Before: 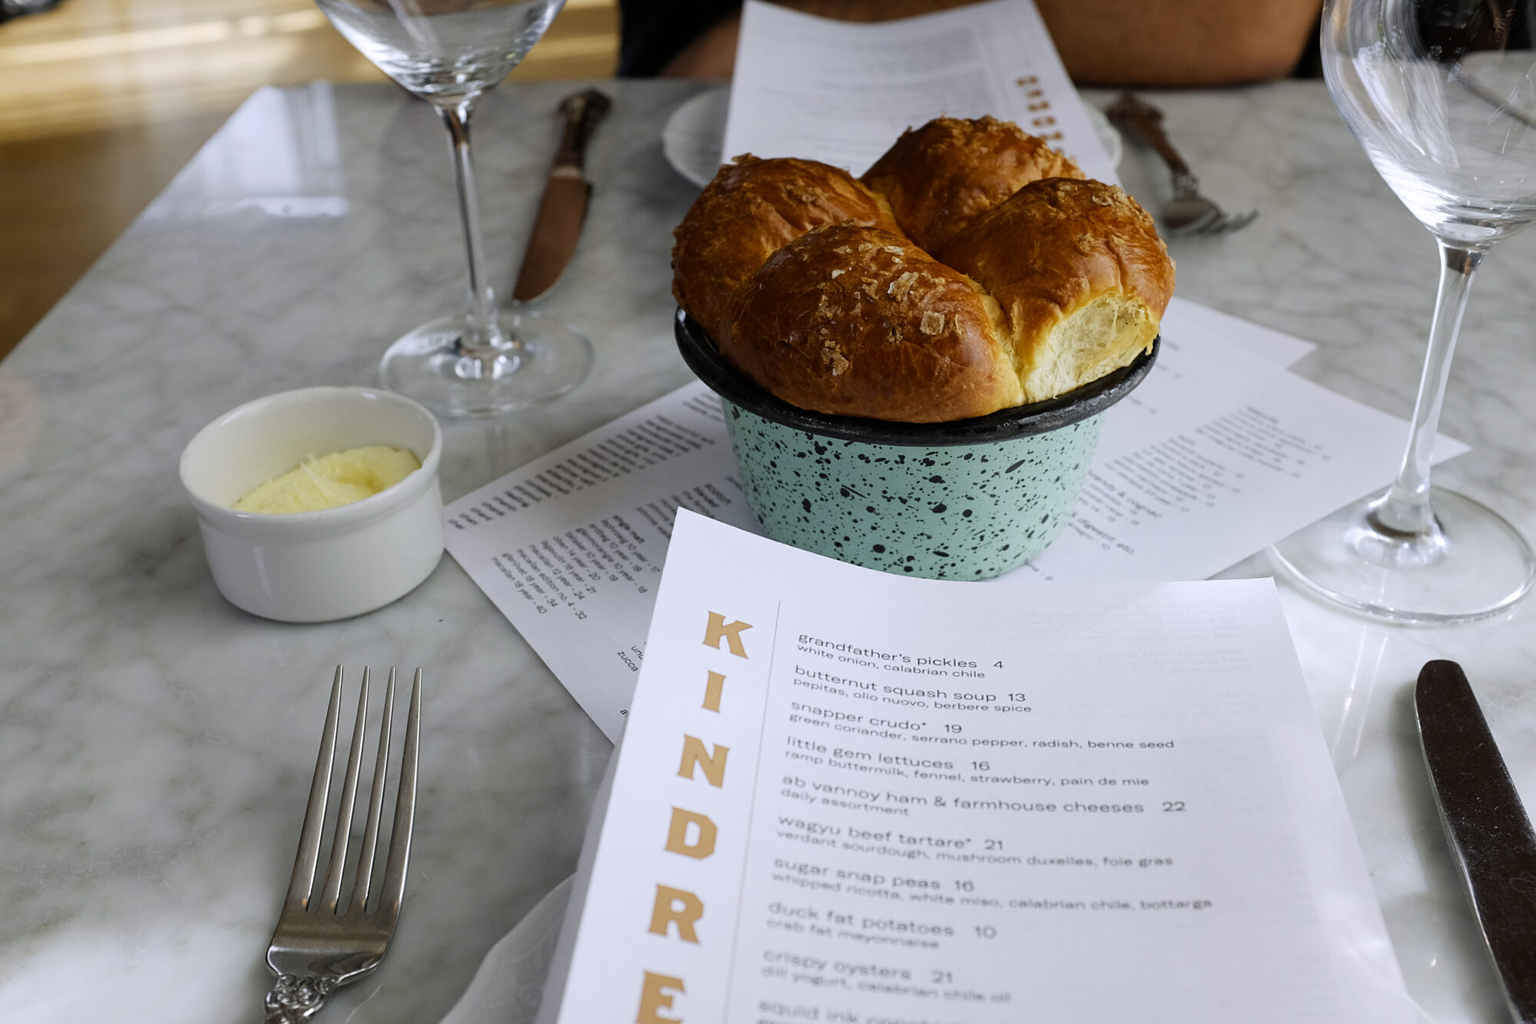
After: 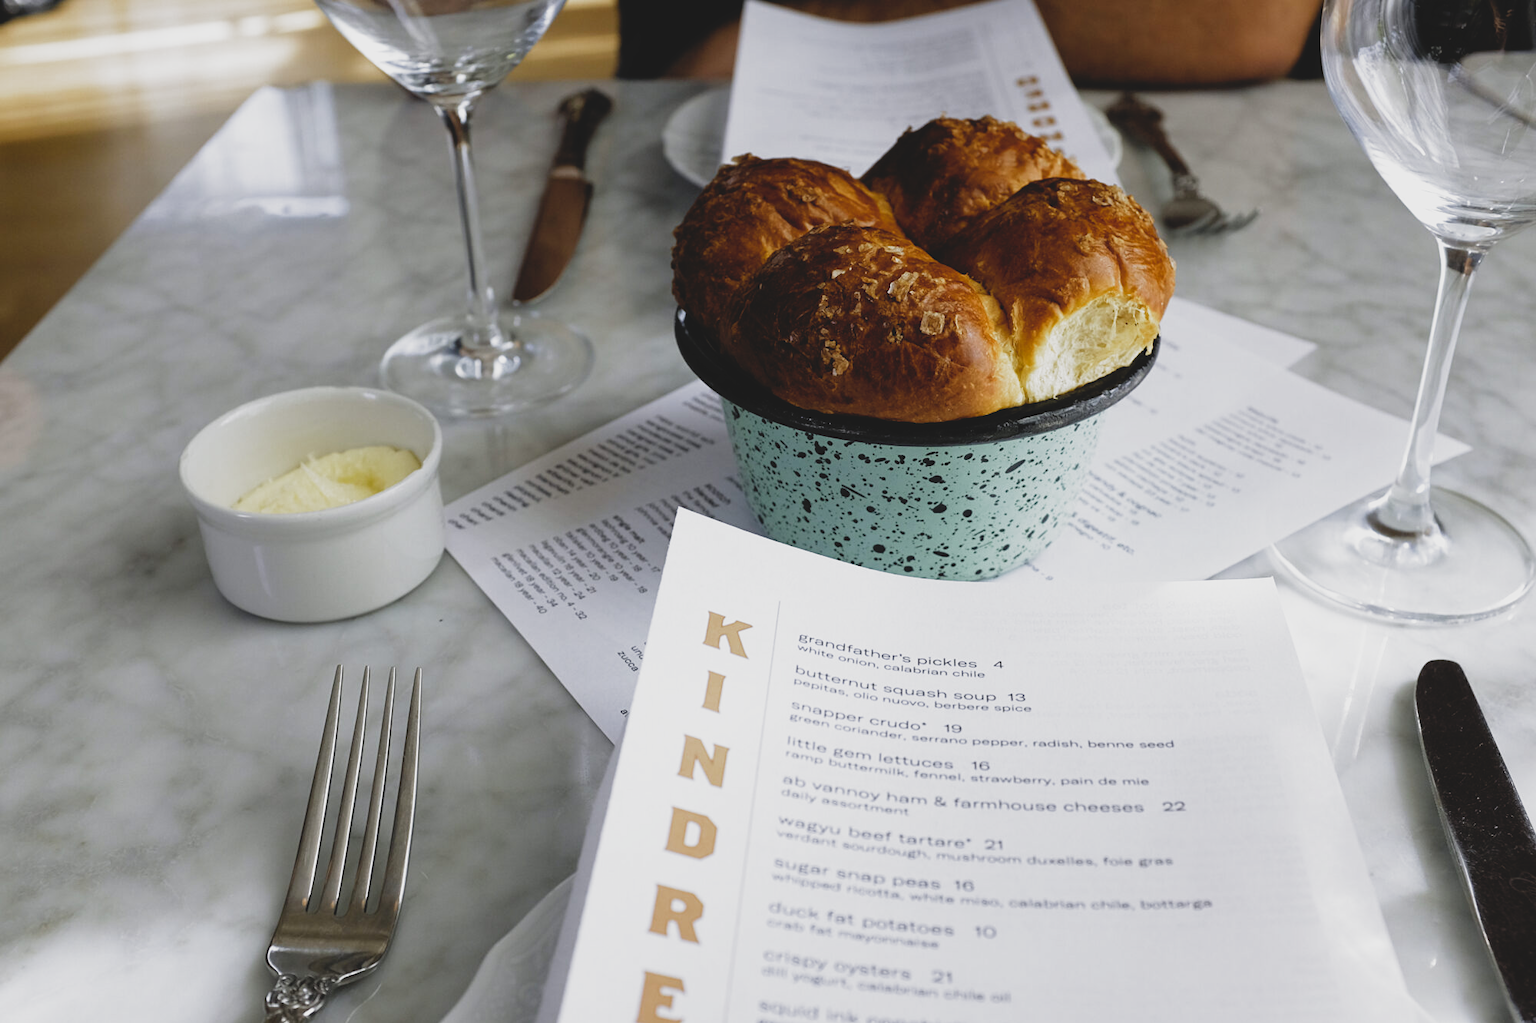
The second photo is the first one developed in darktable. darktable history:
contrast brightness saturation: contrast -0.163, brightness 0.04, saturation -0.124
filmic rgb: black relative exposure -7.99 EV, white relative exposure 2.33 EV, hardness 6.61, preserve chrominance no, color science v4 (2020), contrast in shadows soft
